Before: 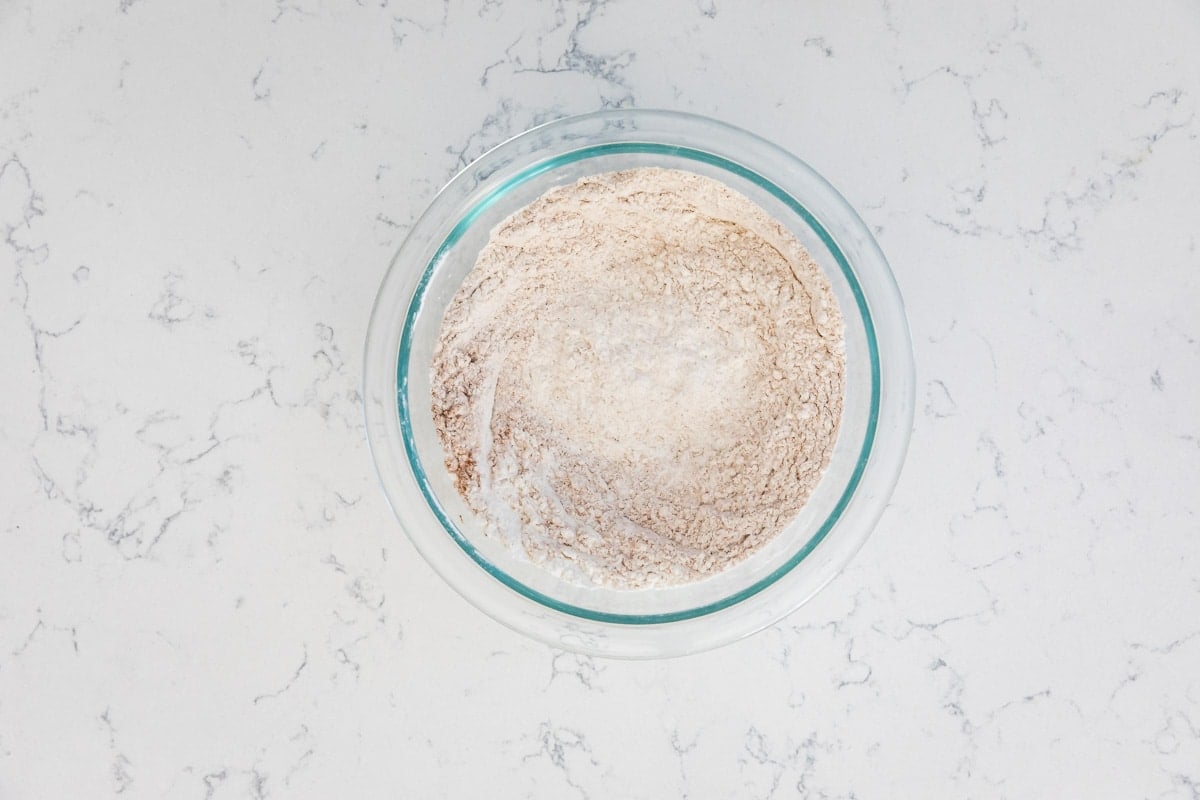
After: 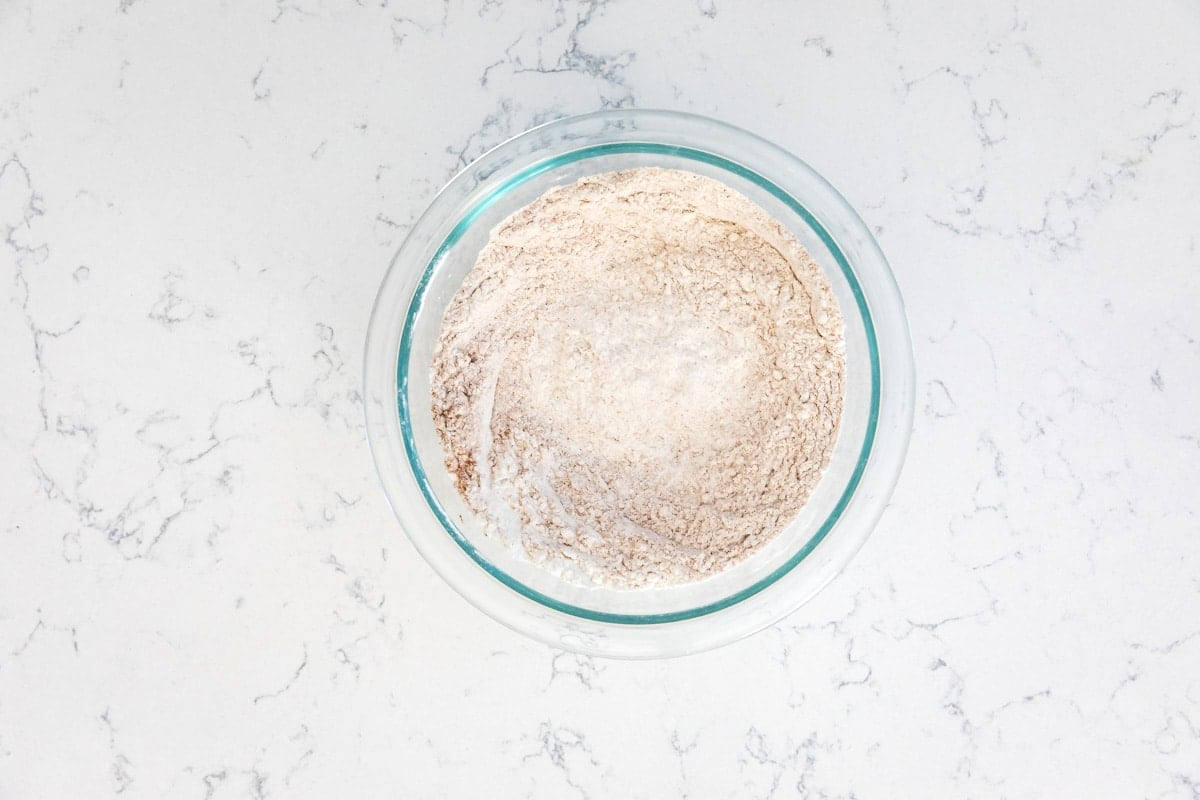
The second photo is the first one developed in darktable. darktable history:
exposure: exposure 0.209 EV, compensate exposure bias true, compensate highlight preservation false
tone equalizer: on, module defaults
